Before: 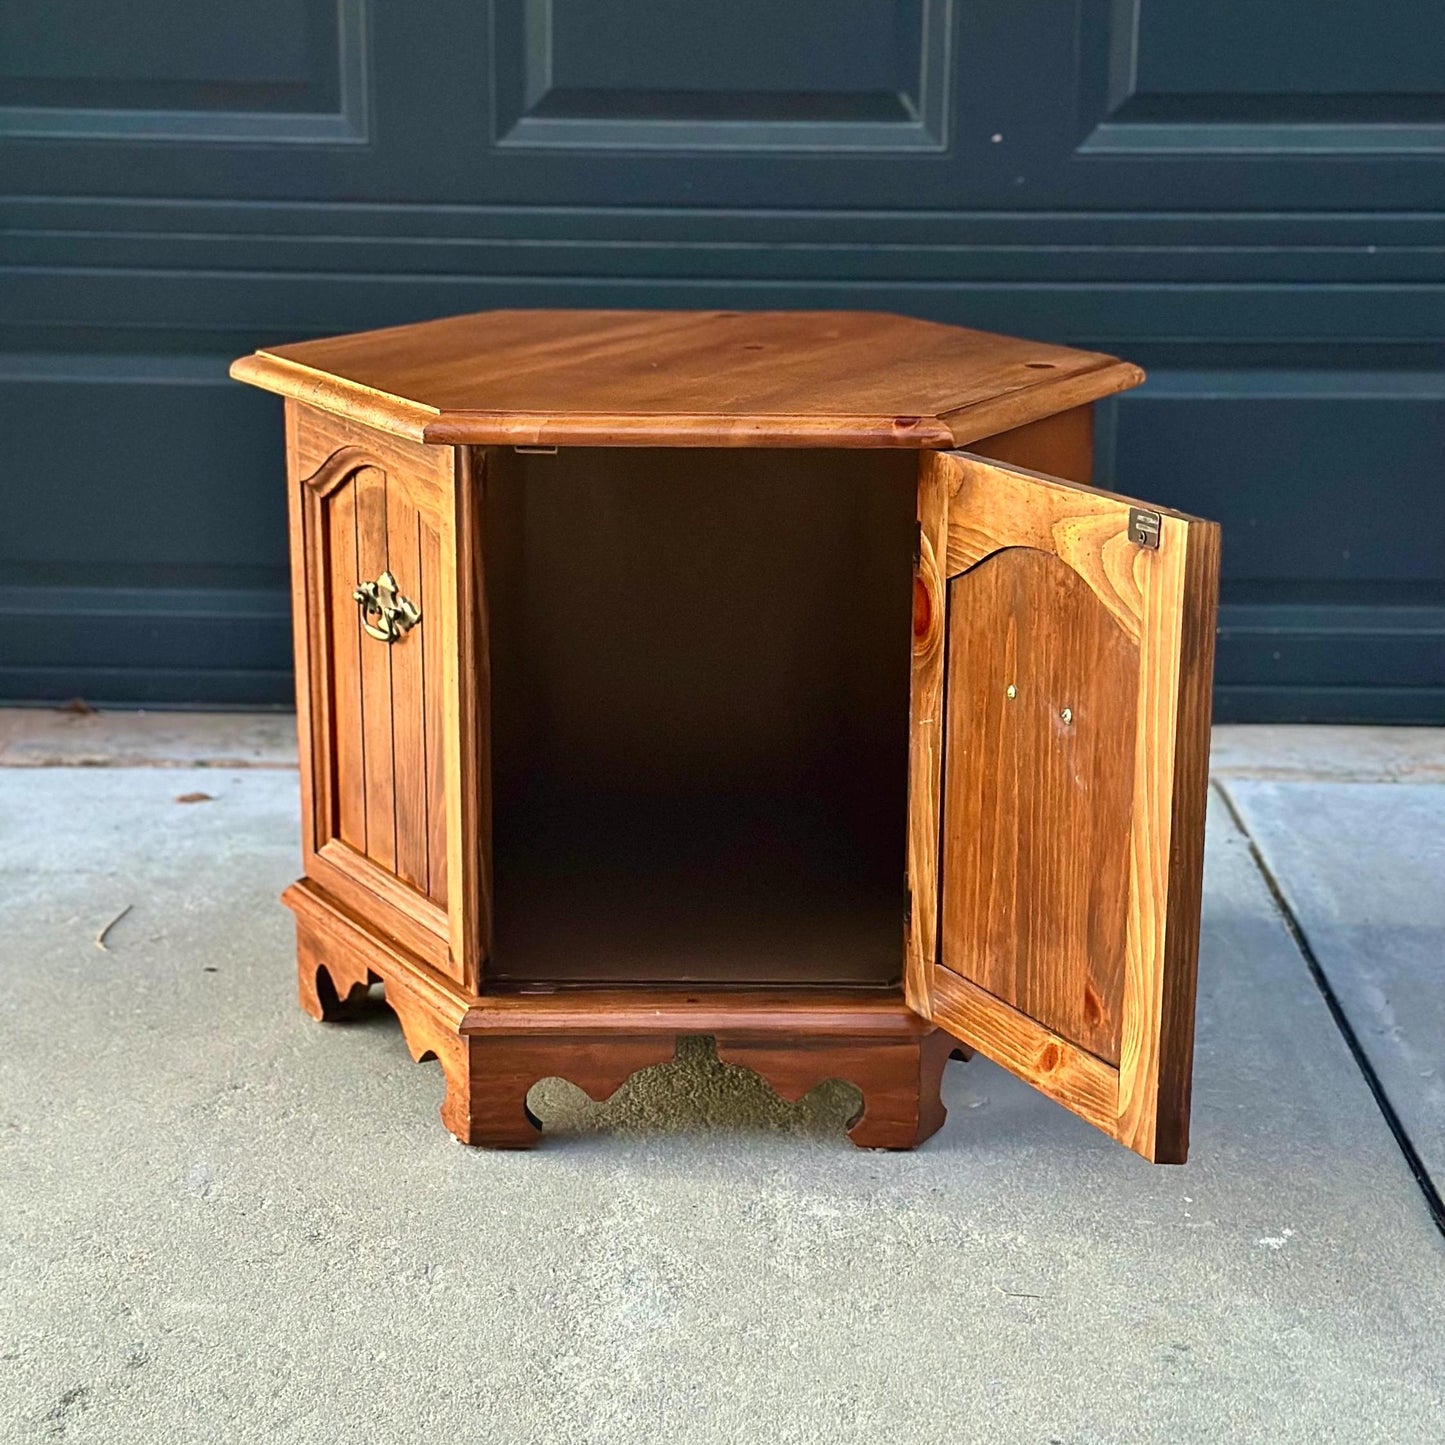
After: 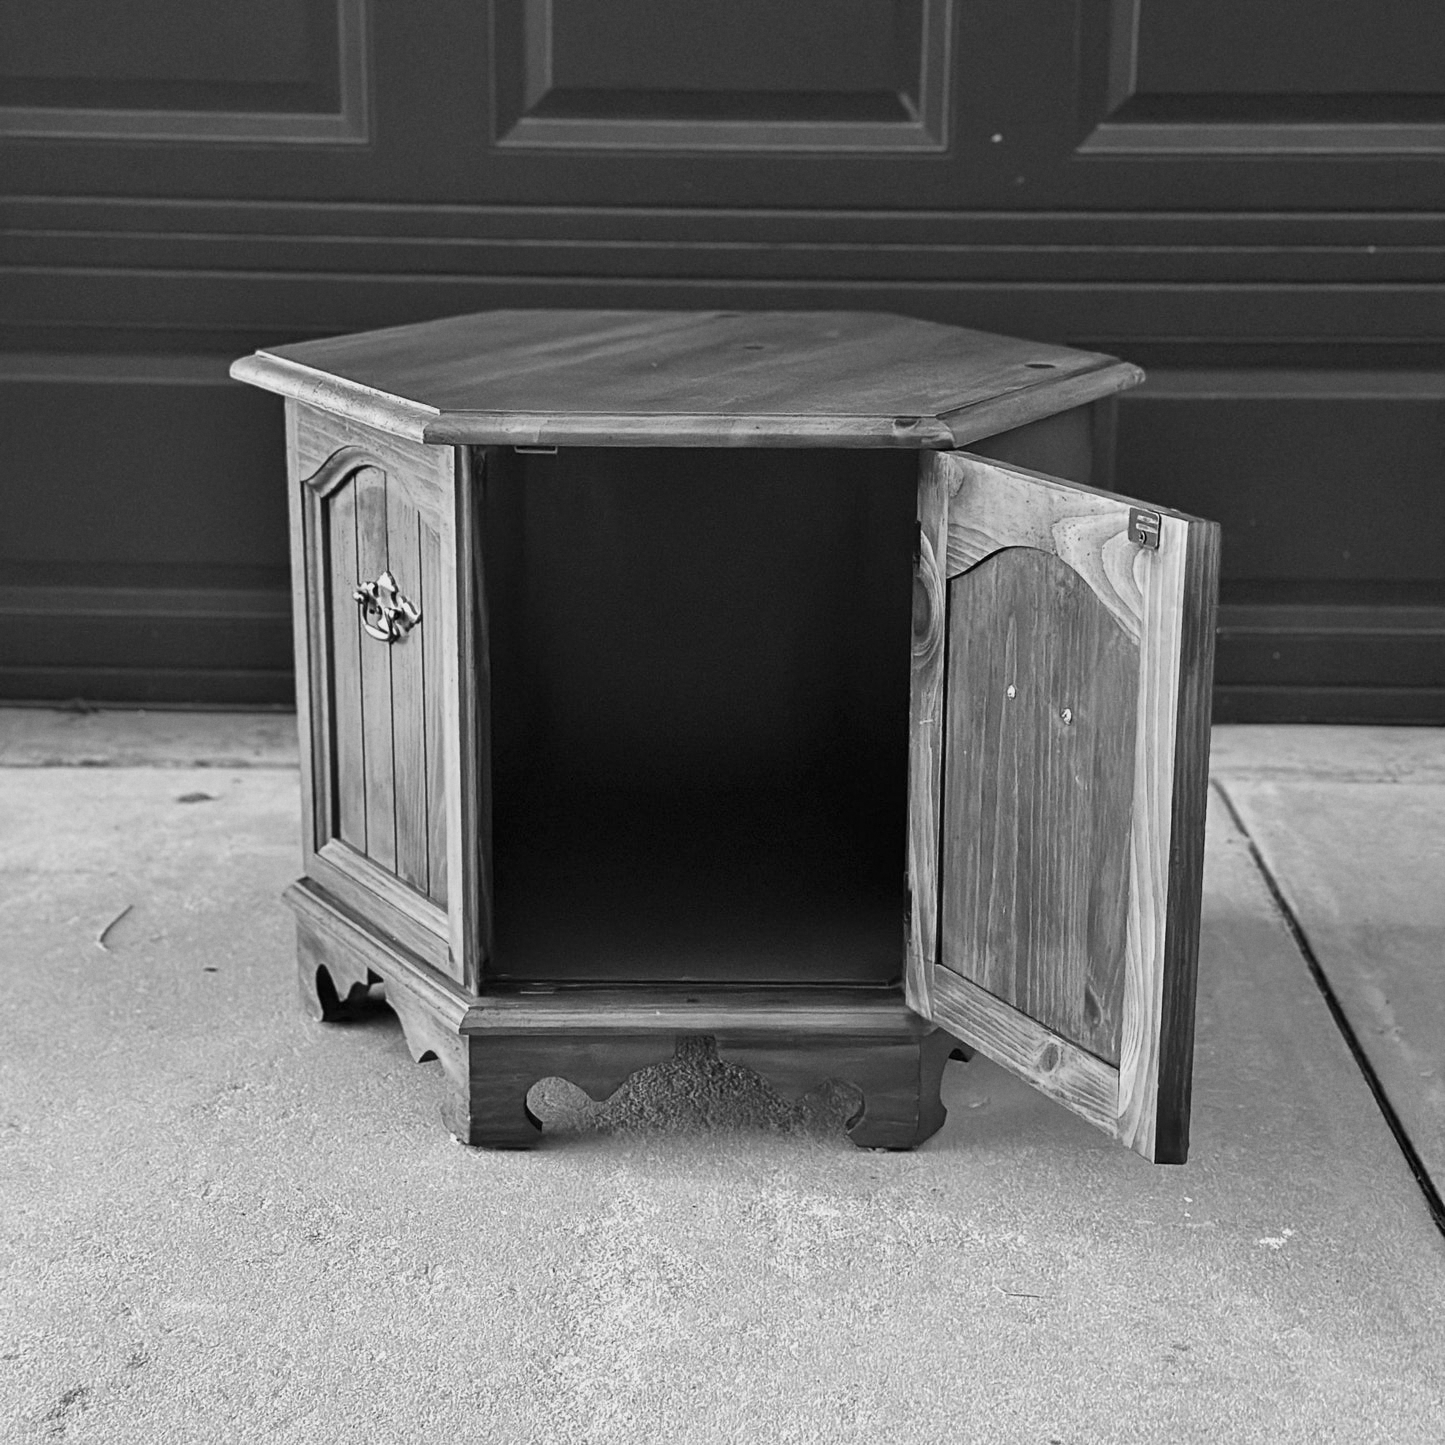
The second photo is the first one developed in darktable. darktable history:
grain: coarseness 14.57 ISO, strength 8.8%
monochrome: a -92.57, b 58.91
